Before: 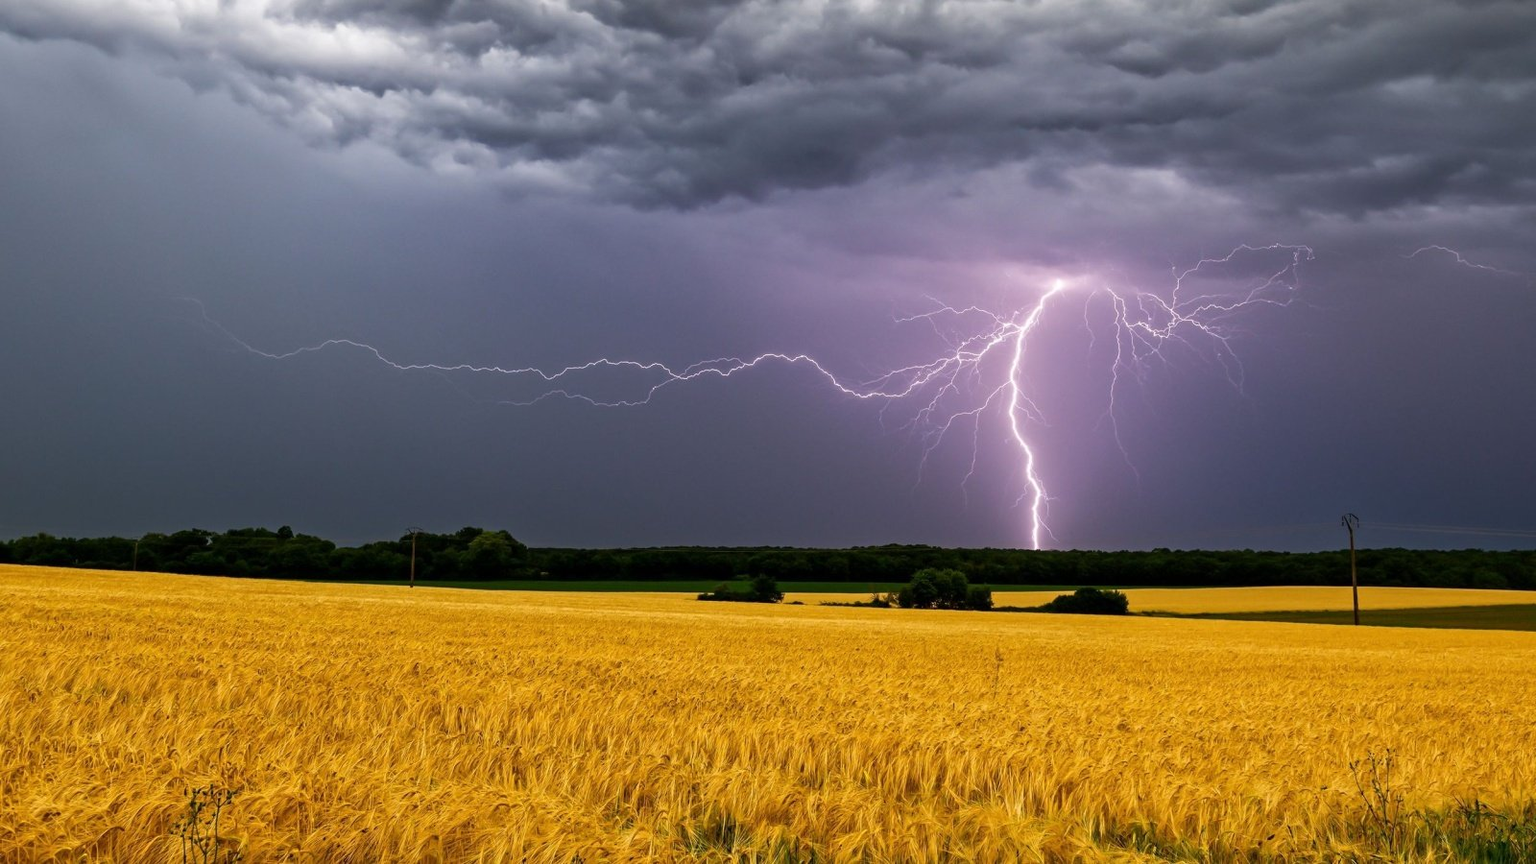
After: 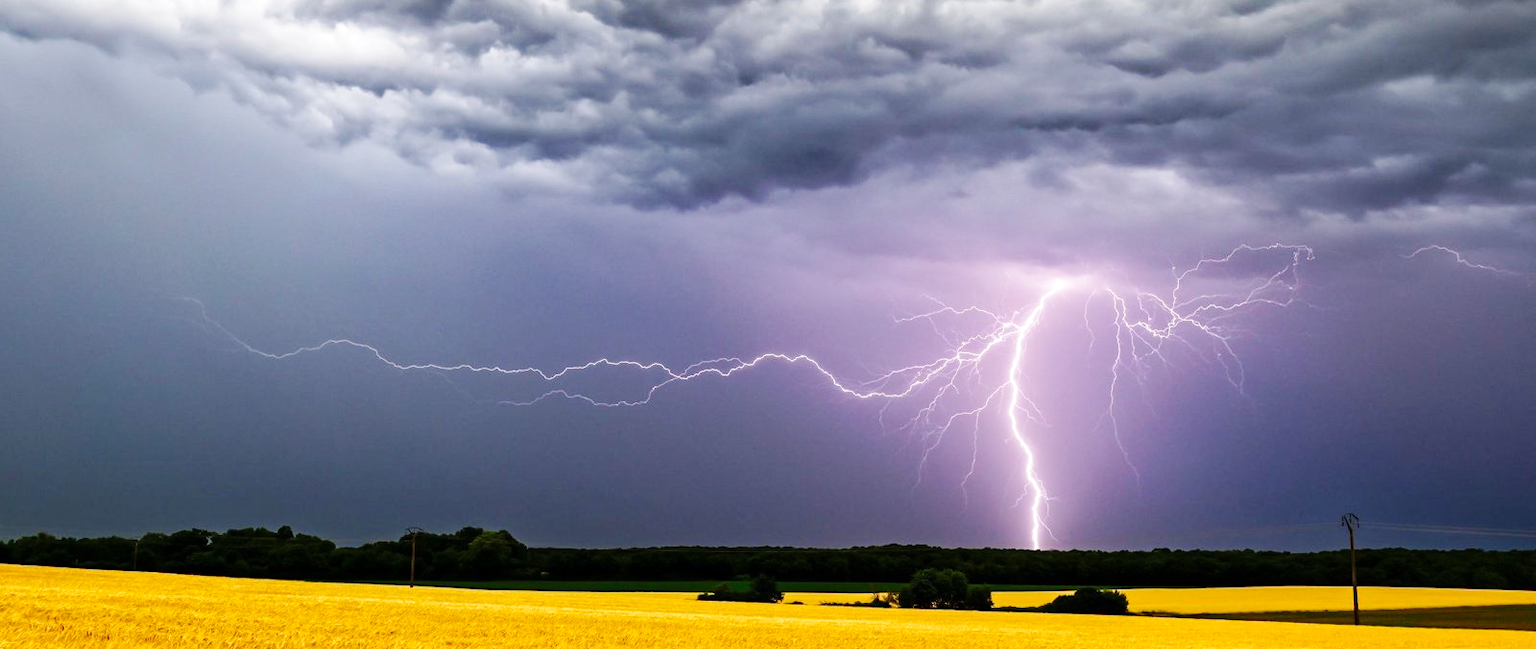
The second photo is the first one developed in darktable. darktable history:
crop: bottom 24.718%
base curve: curves: ch0 [(0, 0) (0.036, 0.025) (0.121, 0.166) (0.206, 0.329) (0.605, 0.79) (1, 1)], preserve colors none
exposure: exposure 0.202 EV, compensate highlight preservation false
